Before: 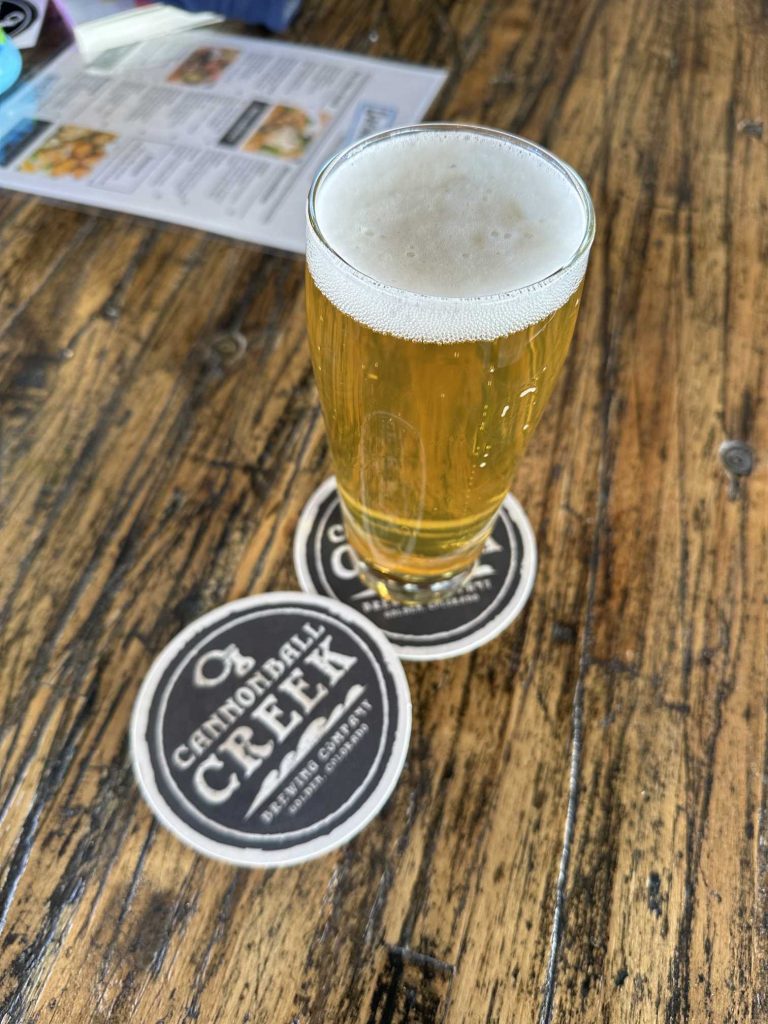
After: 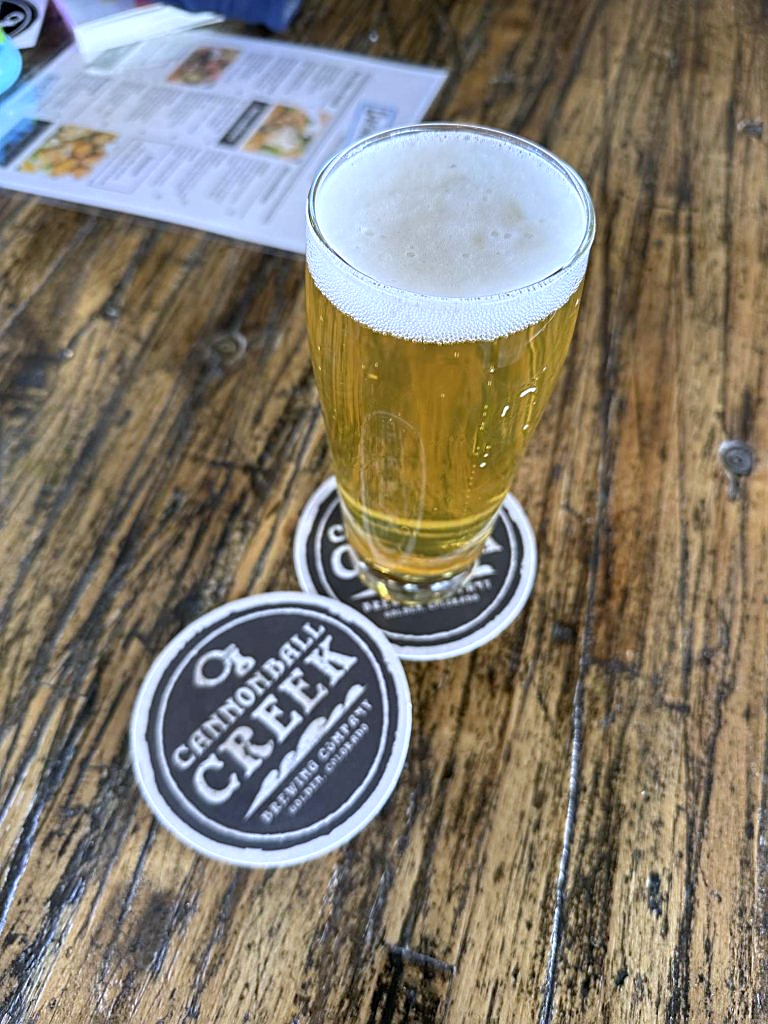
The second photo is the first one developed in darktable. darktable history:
shadows and highlights: shadows -90, highlights 90, soften with gaussian
sharpen: radius 1.967
white balance: red 0.948, green 1.02, blue 1.176
